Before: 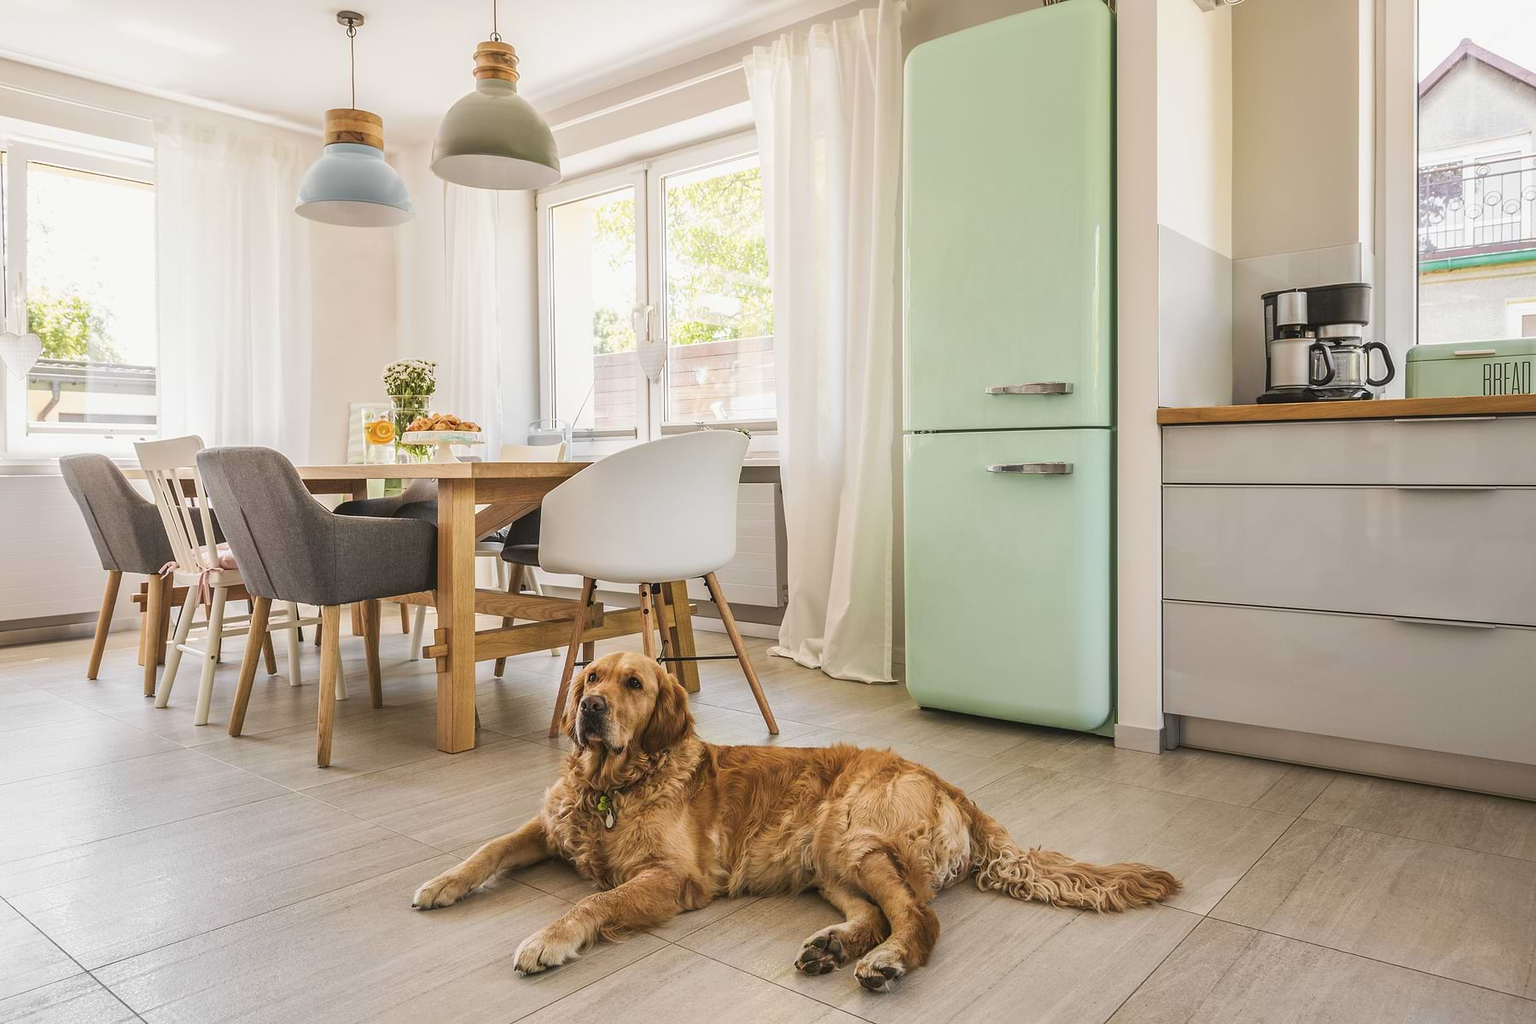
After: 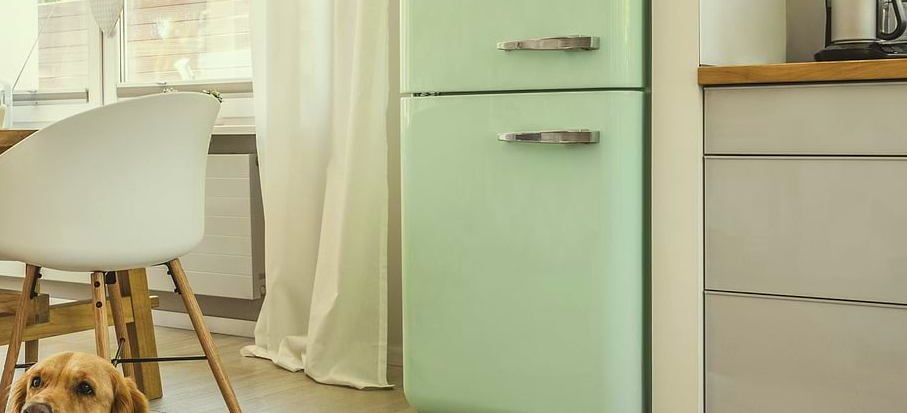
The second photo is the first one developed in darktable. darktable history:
crop: left 36.572%, top 34.343%, right 12.993%, bottom 31.162%
color correction: highlights a* -5.85, highlights b* 10.92
